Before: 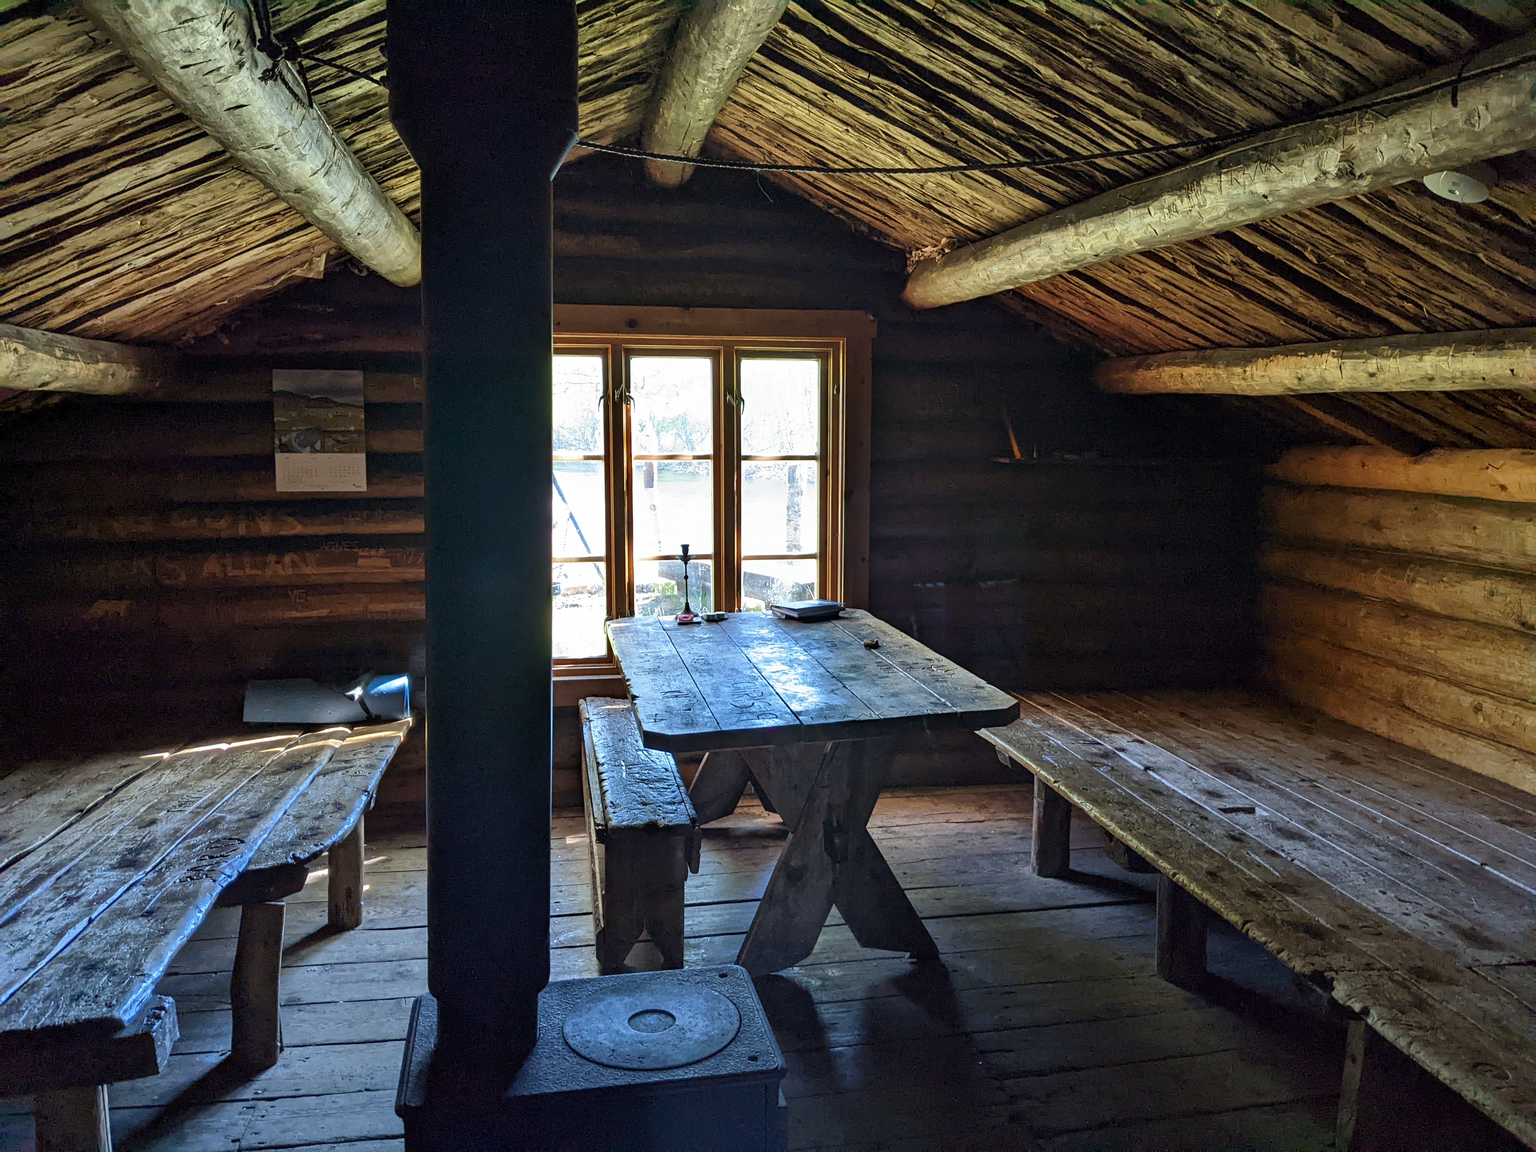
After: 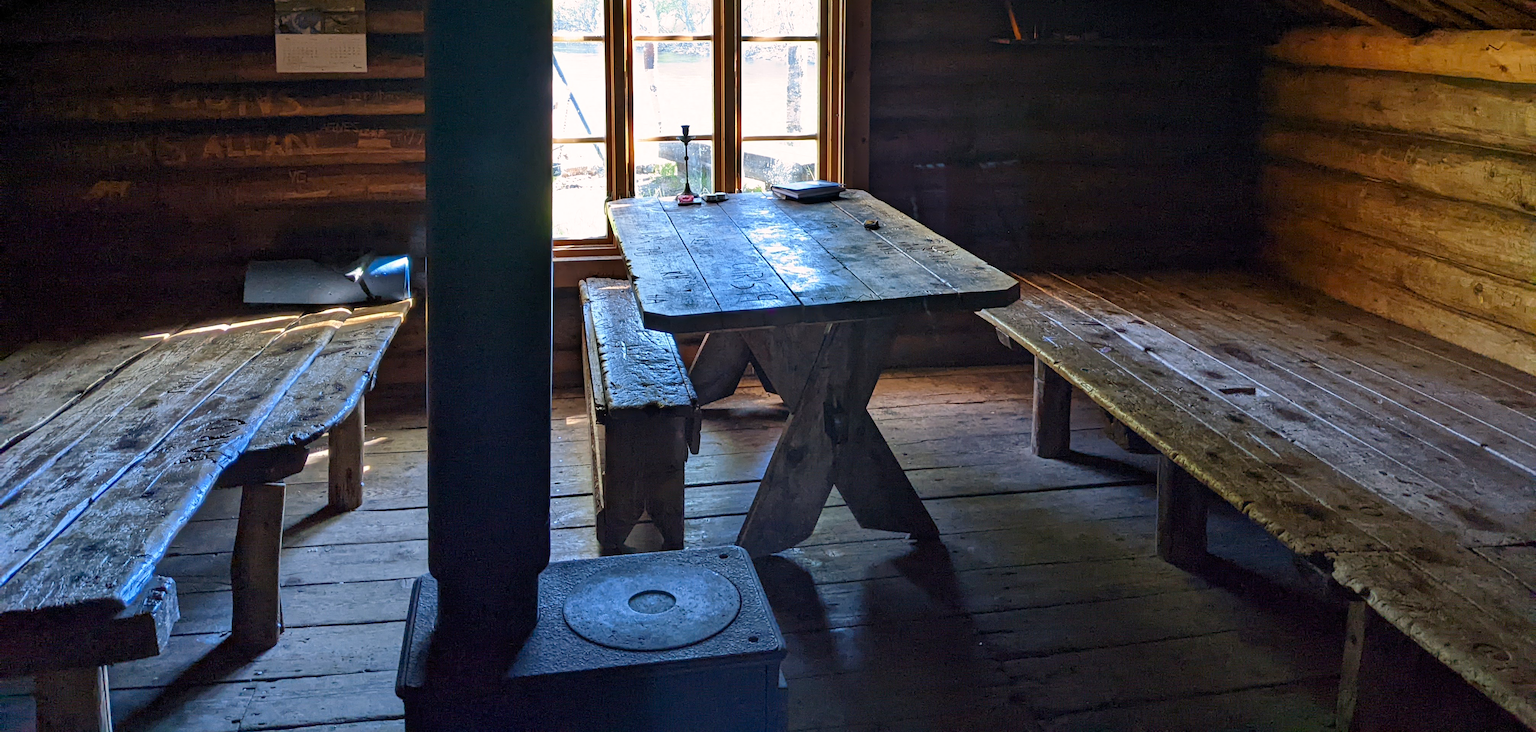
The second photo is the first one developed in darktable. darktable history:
color correction: highlights a* 3.22, highlights b* 1.93, saturation 1.19
crop and rotate: top 36.435%
